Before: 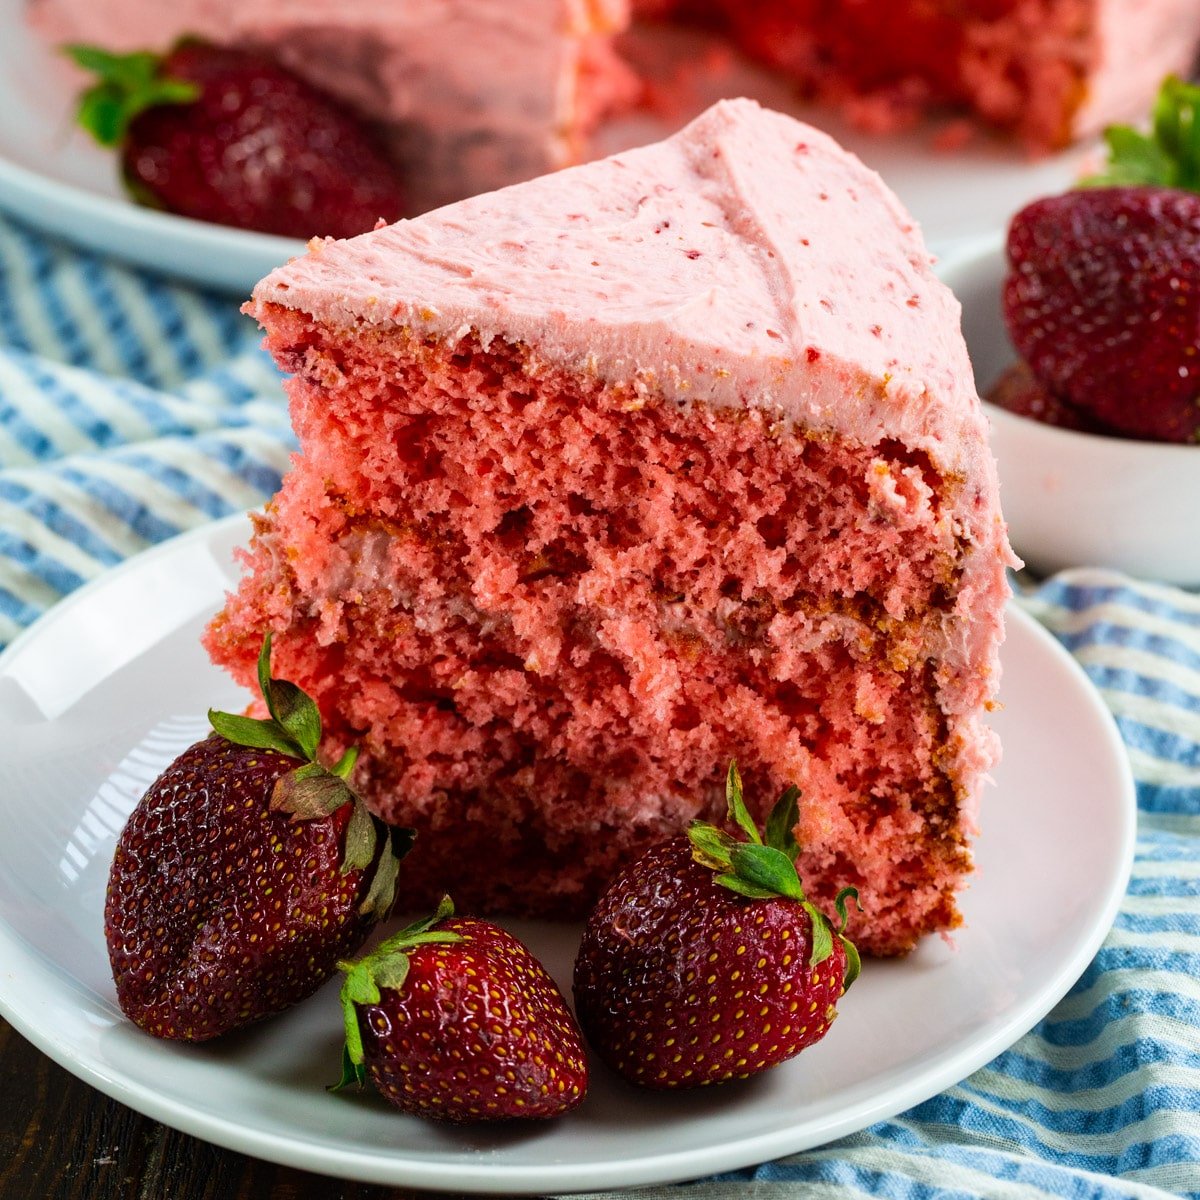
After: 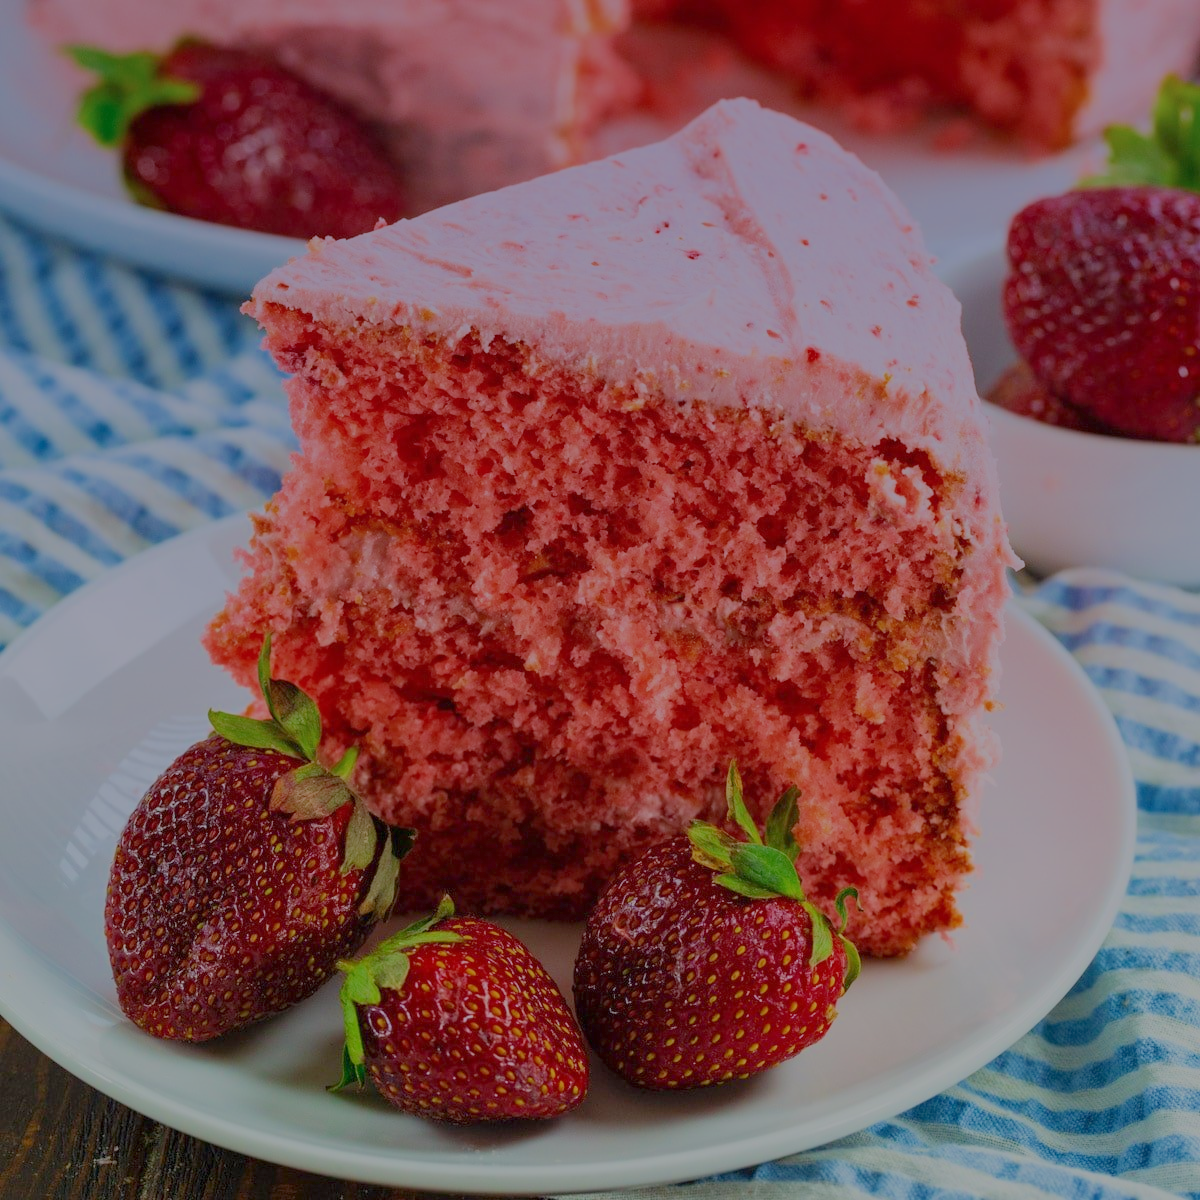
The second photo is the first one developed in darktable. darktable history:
filmic rgb: black relative exposure -14 EV, white relative exposure 8 EV, threshold 3 EV, hardness 3.74, latitude 50%, contrast 0.5, color science v5 (2021), contrast in shadows safe, contrast in highlights safe, enable highlight reconstruction true
graduated density: hue 238.83°, saturation 50%
